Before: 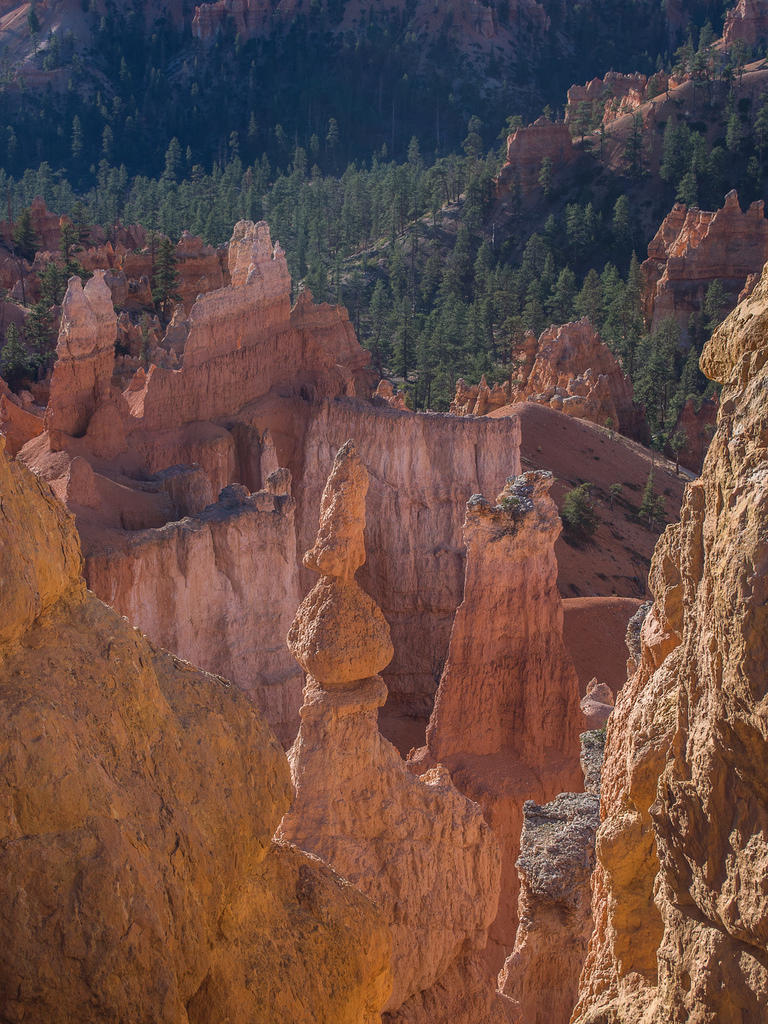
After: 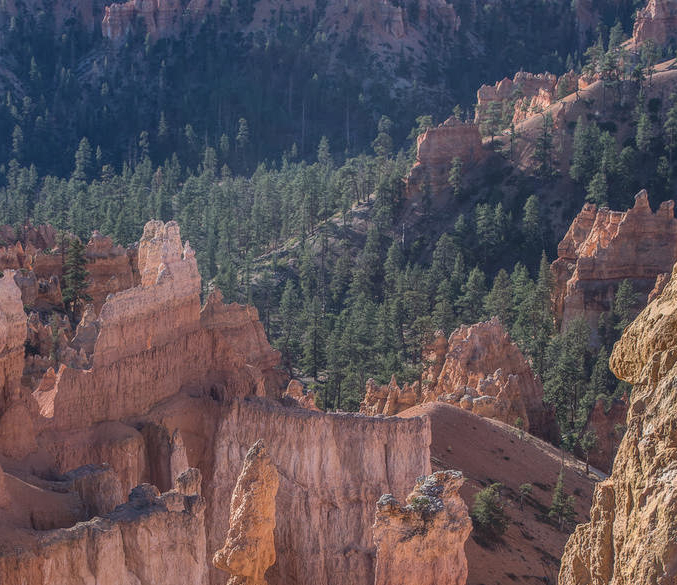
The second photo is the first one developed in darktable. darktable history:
local contrast: highlights 0%, shadows 0%, detail 133%
exposure: compensate highlight preservation false
contrast brightness saturation: contrast -0.1, saturation -0.1
shadows and highlights: white point adjustment 0.1, highlights -70, soften with gaussian
crop and rotate: left 11.812%, bottom 42.776%
tone equalizer: on, module defaults
